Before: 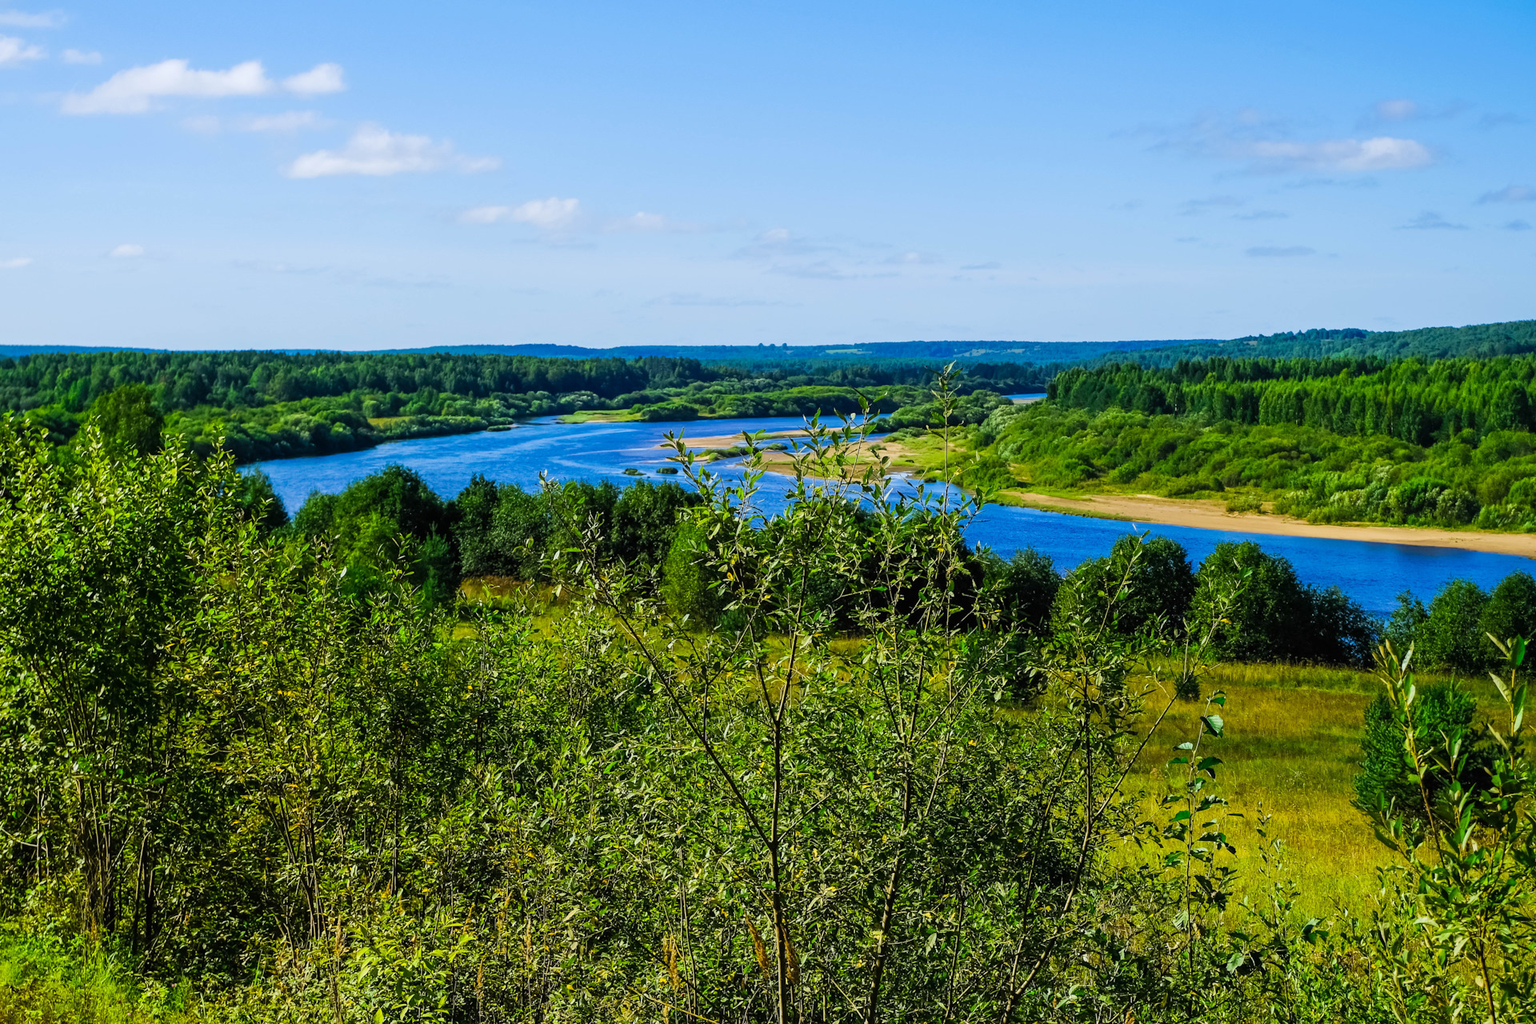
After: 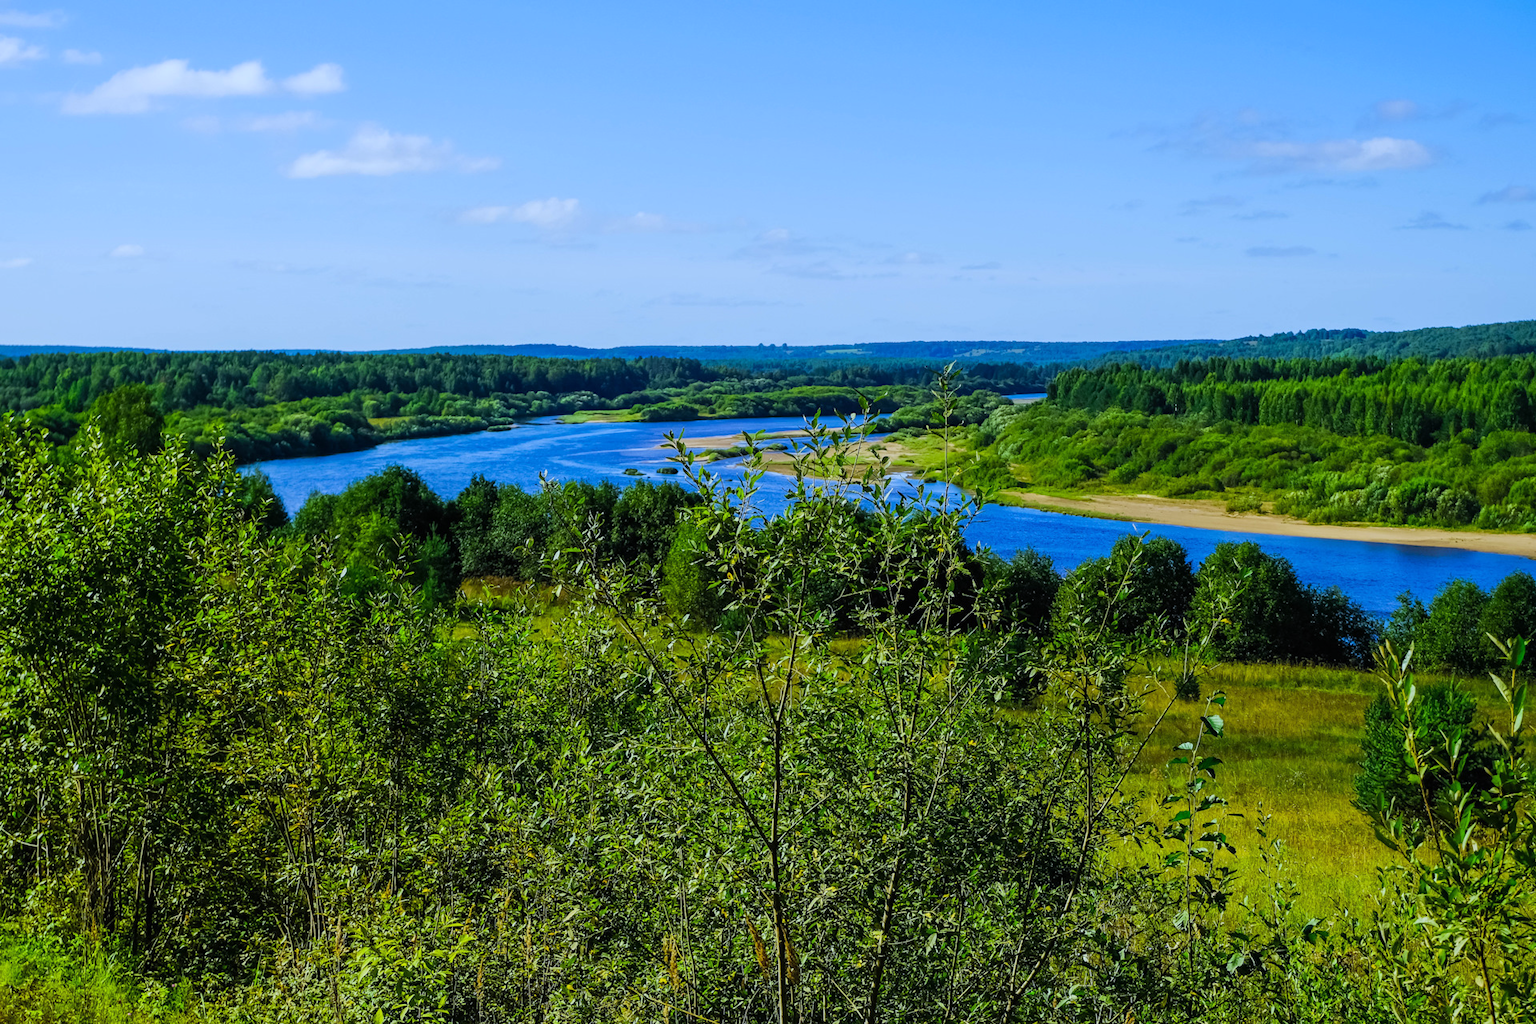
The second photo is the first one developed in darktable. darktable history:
exposure: exposure -0.151 EV, compensate highlight preservation false
white balance: red 0.924, blue 1.095
